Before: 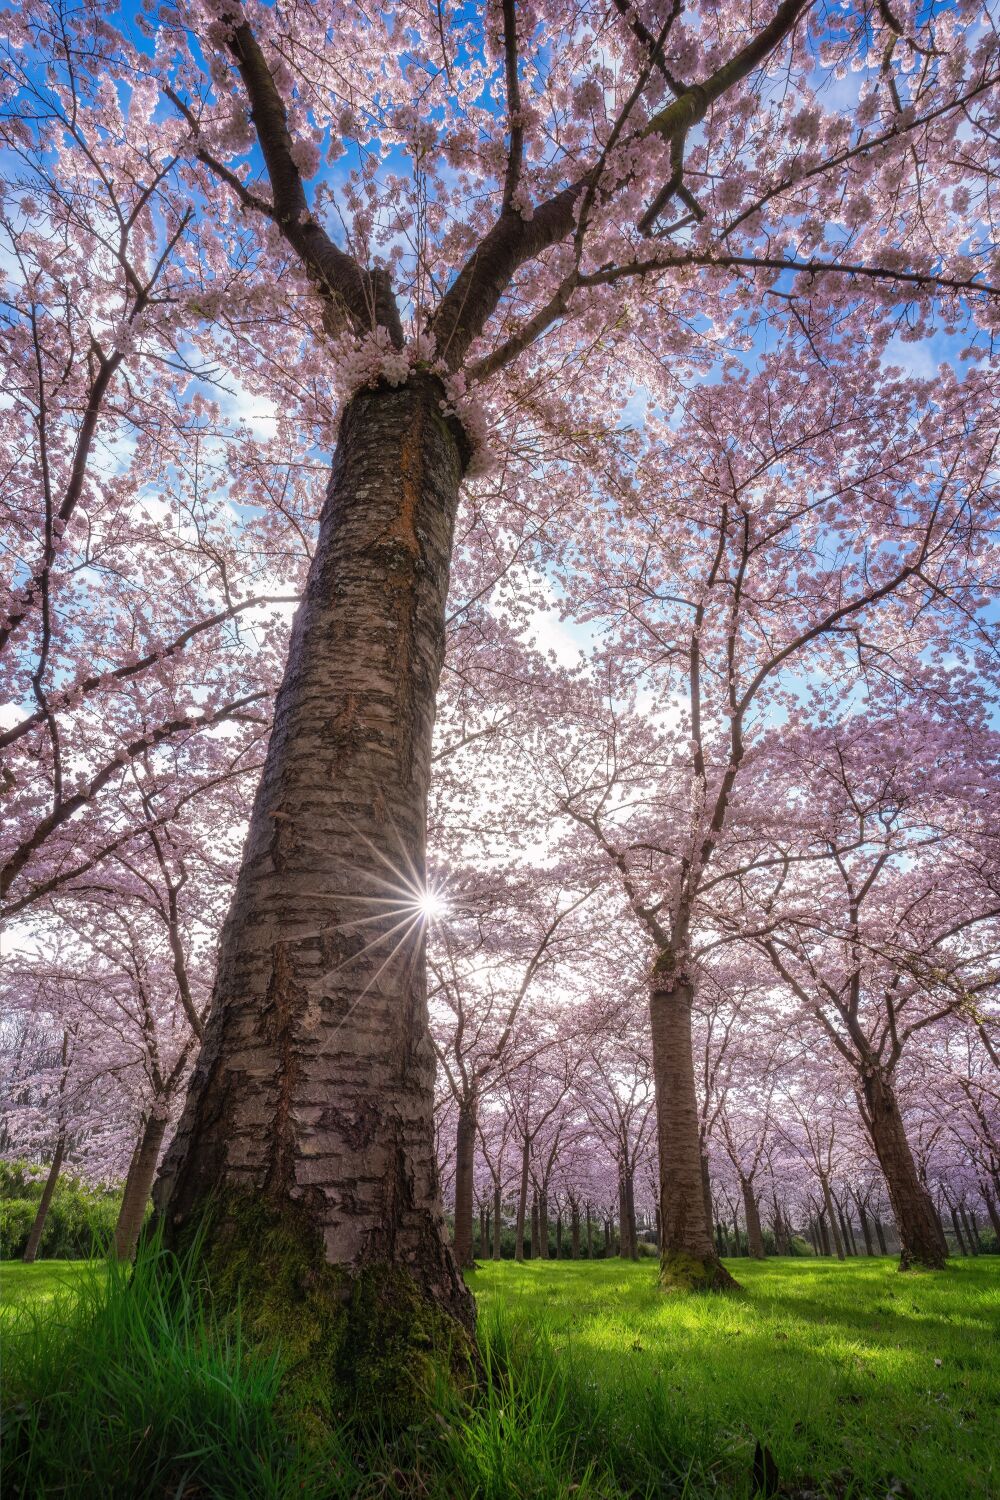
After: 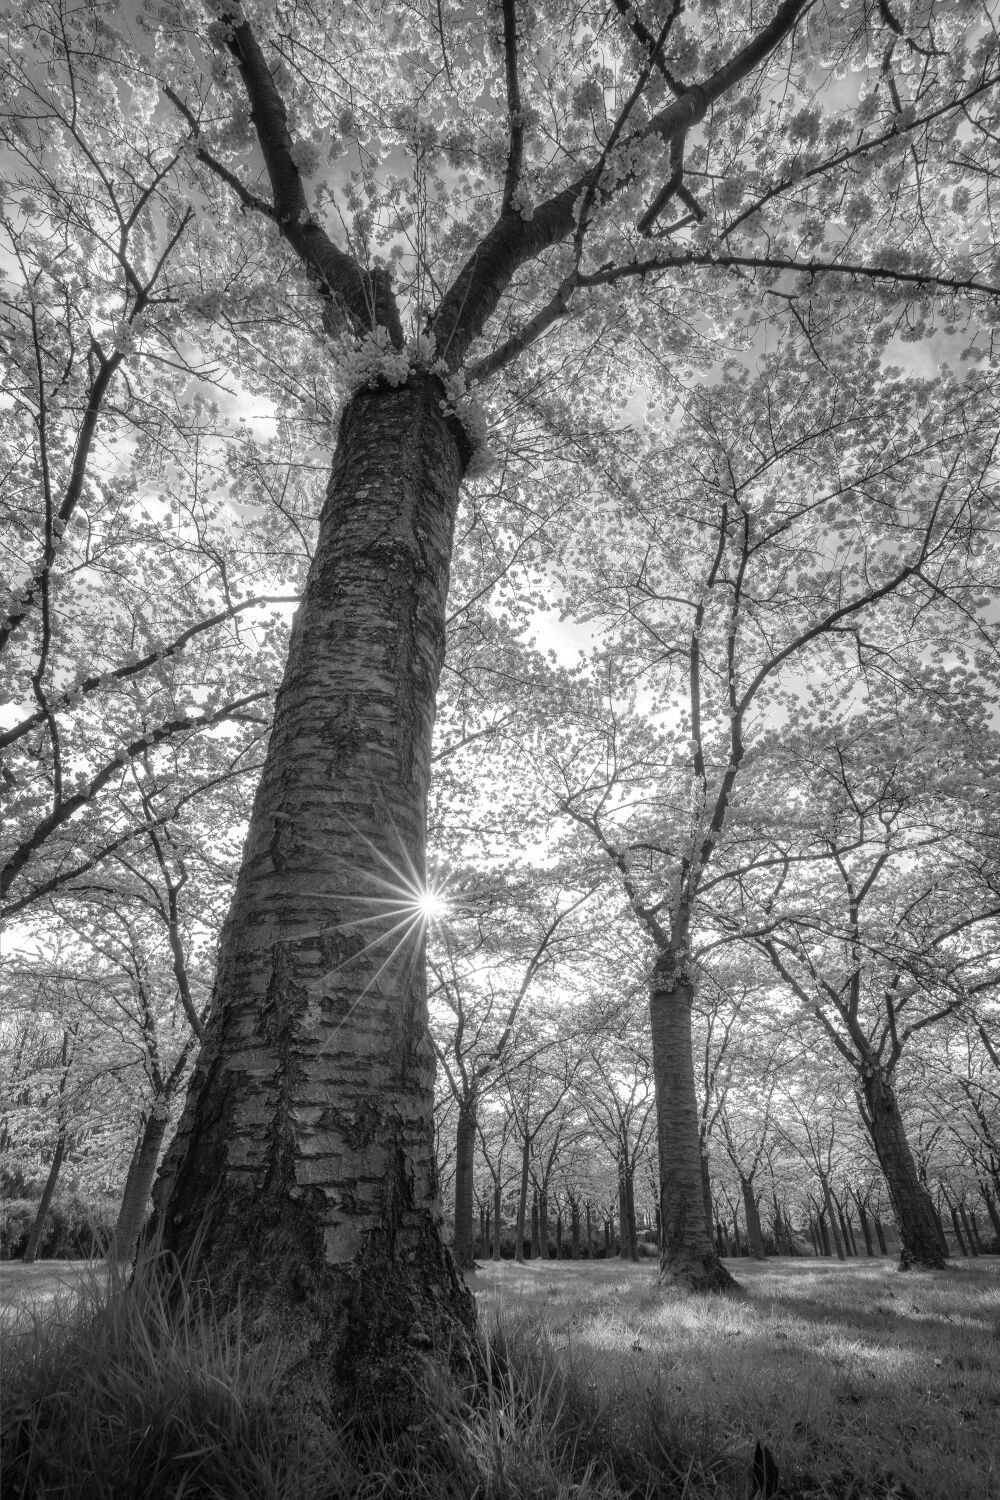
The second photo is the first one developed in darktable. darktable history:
shadows and highlights: shadows 12, white point adjustment 1.2, highlights -0.36, soften with gaussian
monochrome: on, module defaults
